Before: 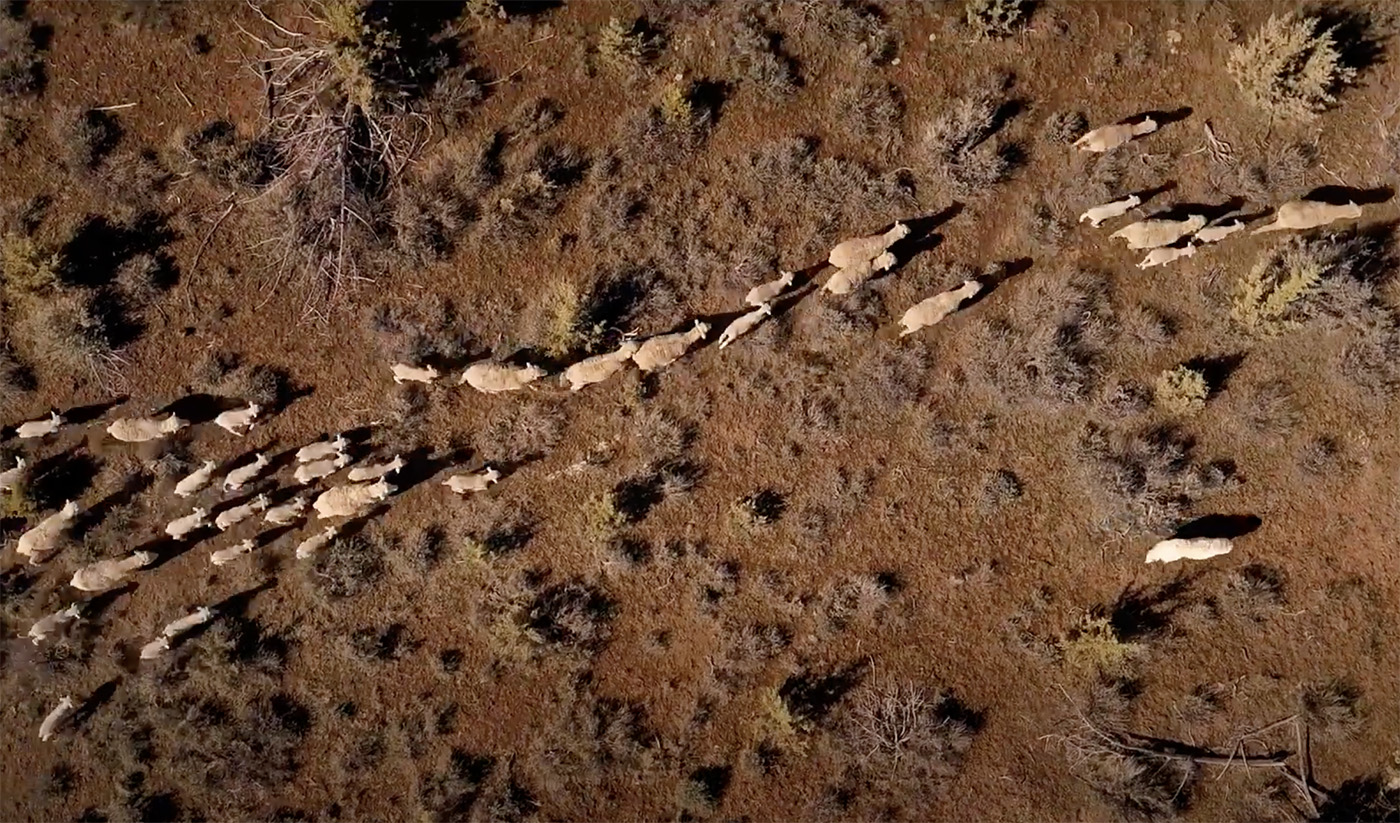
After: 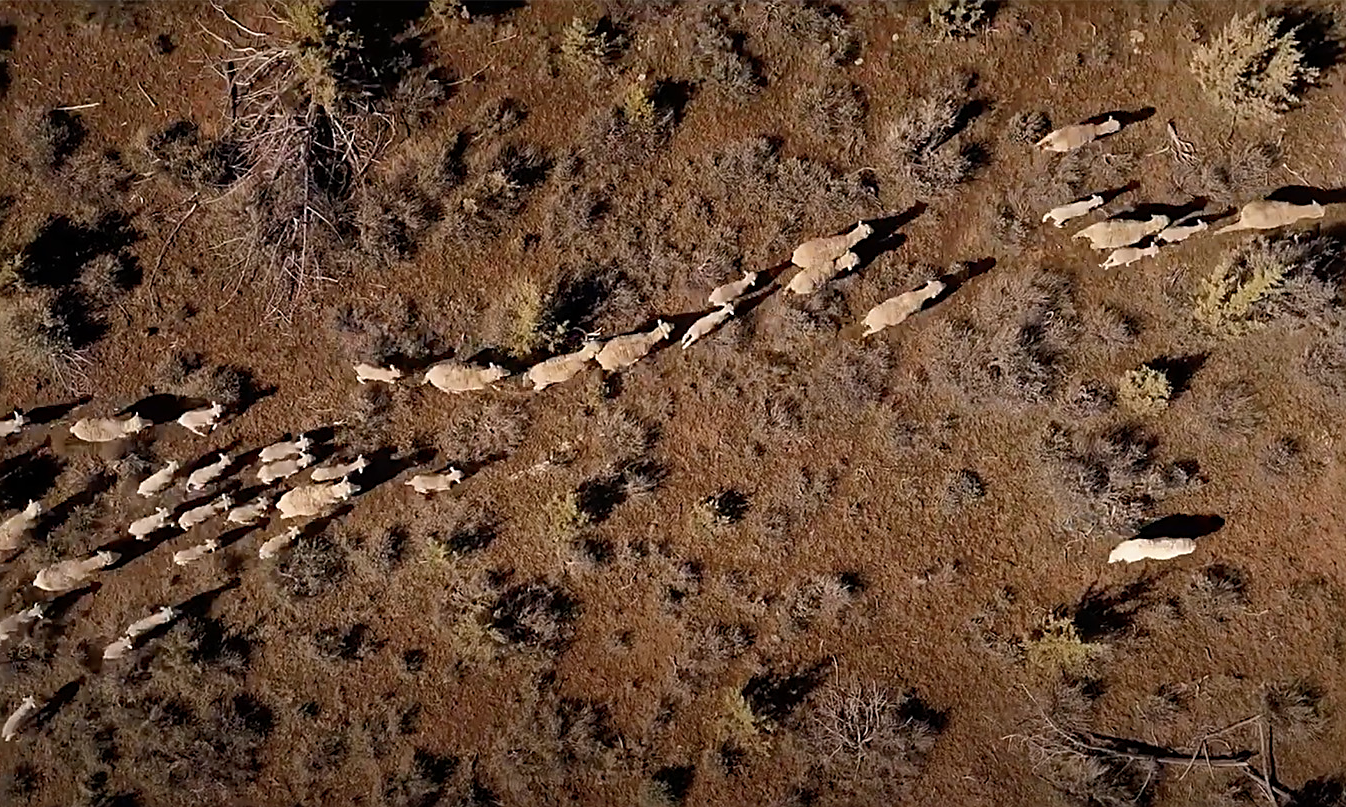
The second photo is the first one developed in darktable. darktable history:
exposure: exposure -0.053 EV, compensate exposure bias true, compensate highlight preservation false
sharpen: on, module defaults
color calibration: gray › normalize channels true, illuminant same as pipeline (D50), adaptation XYZ, x 0.346, y 0.358, temperature 5021.93 K, gamut compression 0.008
crop and rotate: left 2.71%, right 1.125%, bottom 1.887%
